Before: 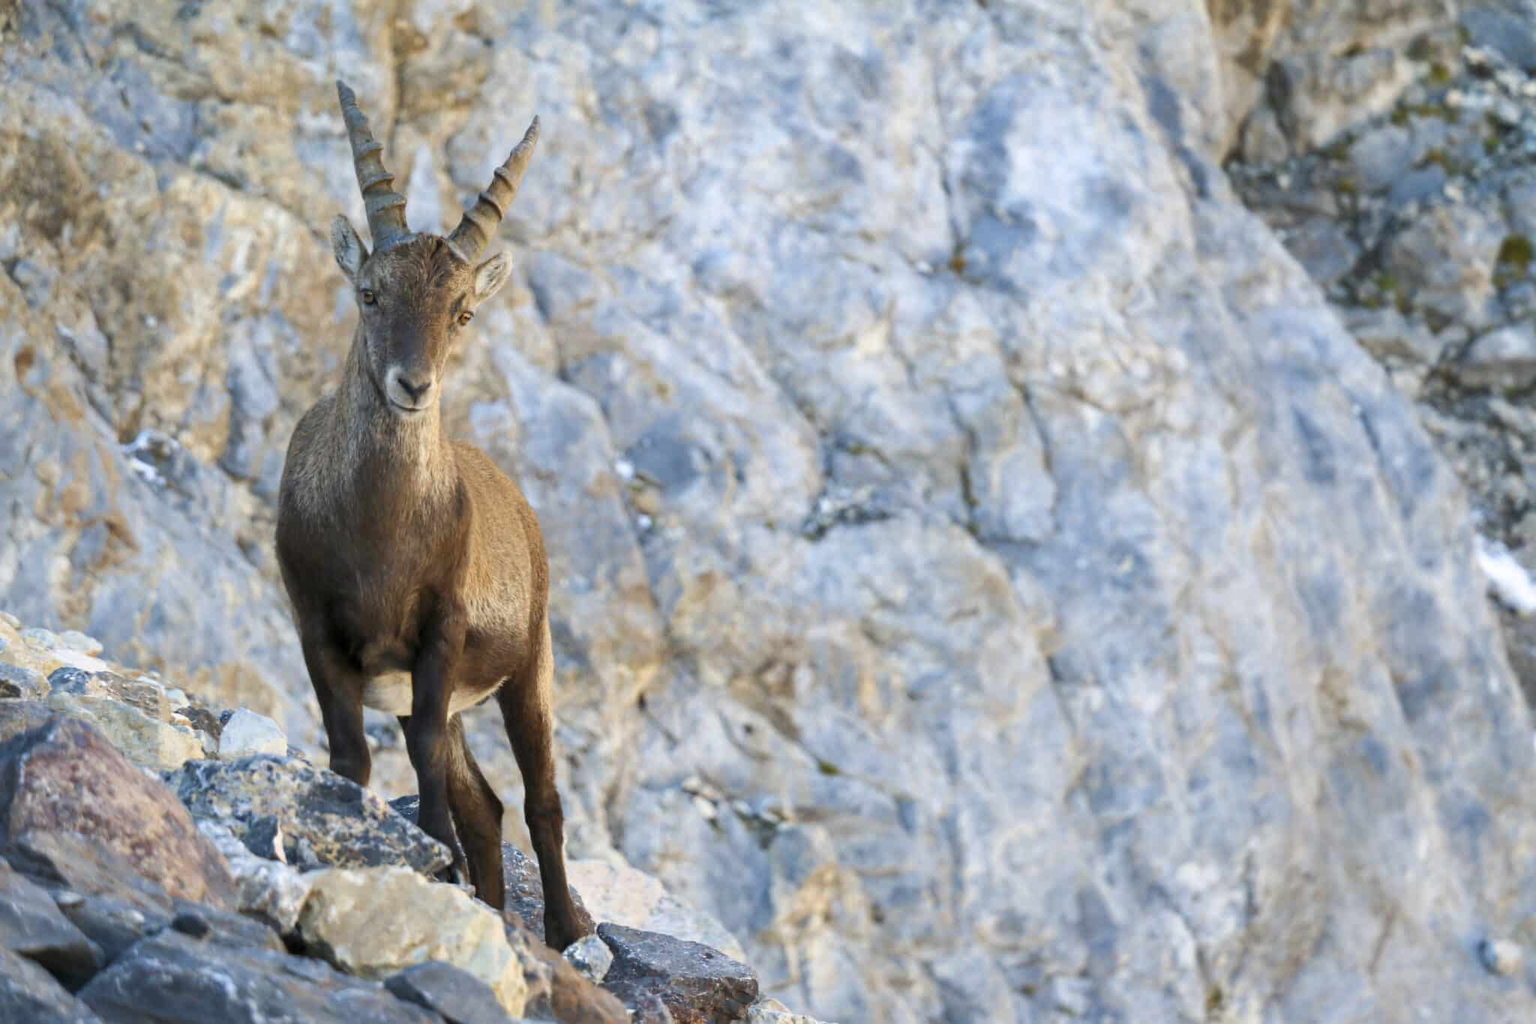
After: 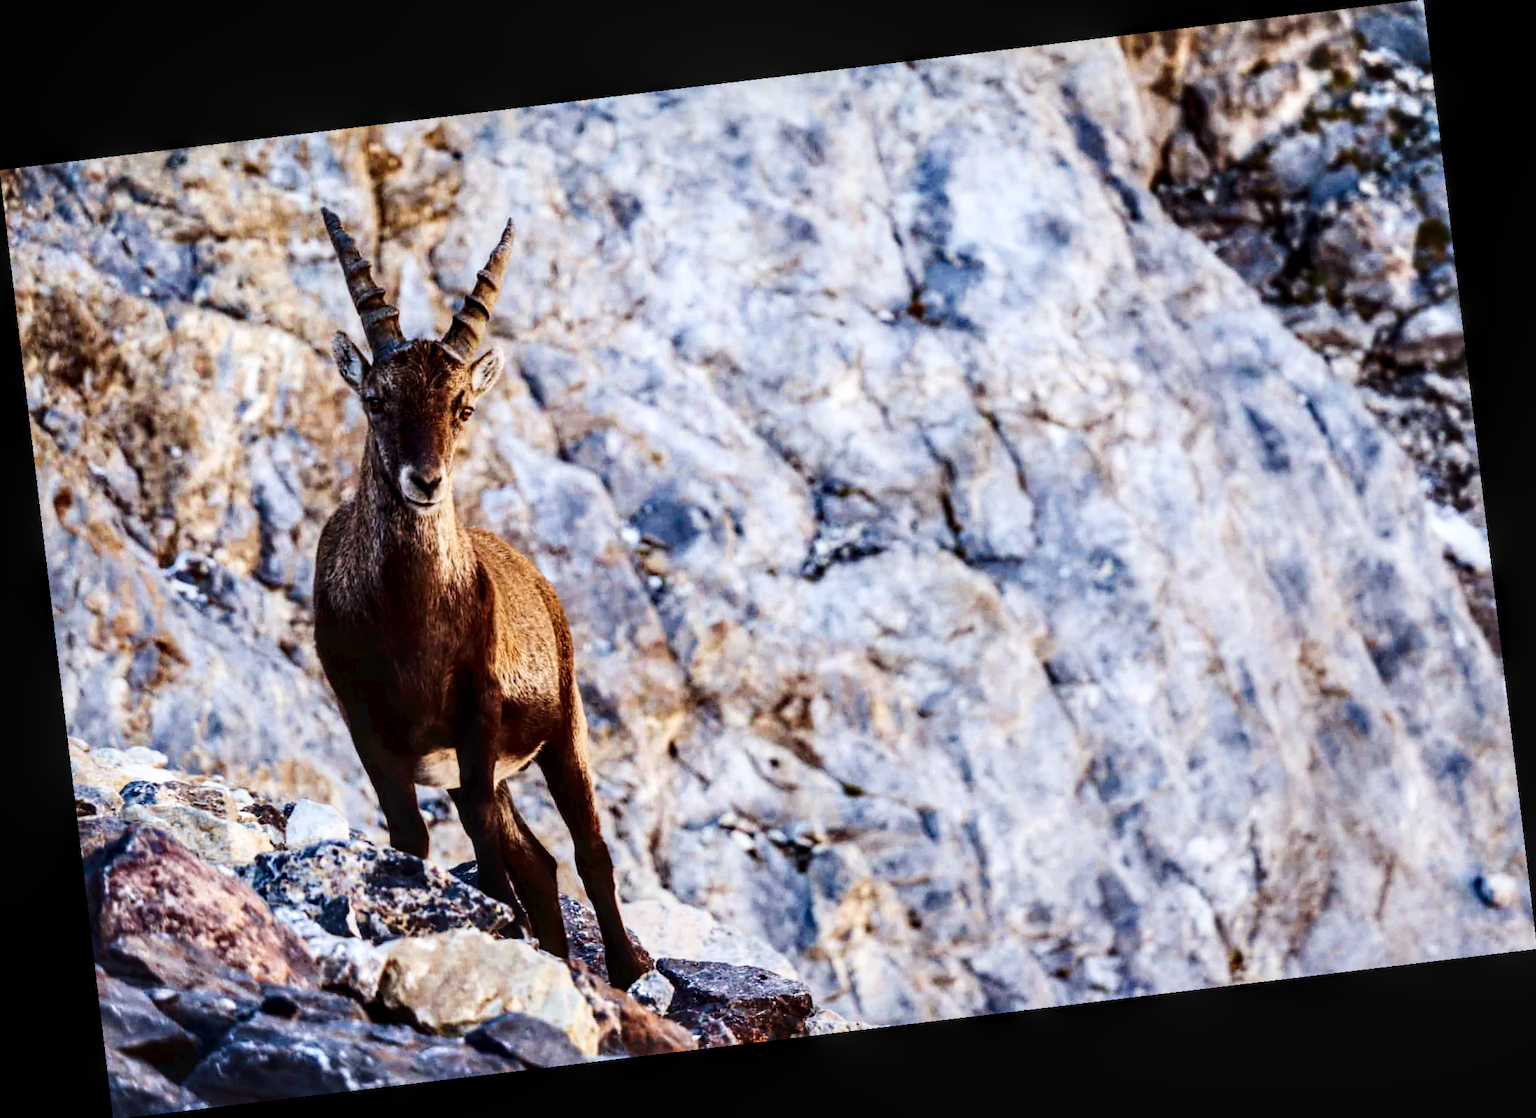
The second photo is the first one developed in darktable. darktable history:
tone curve: curves: ch0 [(0, 0) (0.003, 0.025) (0.011, 0.025) (0.025, 0.025) (0.044, 0.026) (0.069, 0.033) (0.1, 0.053) (0.136, 0.078) (0.177, 0.108) (0.224, 0.153) (0.277, 0.213) (0.335, 0.286) (0.399, 0.372) (0.468, 0.467) (0.543, 0.565) (0.623, 0.675) (0.709, 0.775) (0.801, 0.863) (0.898, 0.936) (1, 1)], preserve colors none
rgb levels: mode RGB, independent channels, levels [[0, 0.474, 1], [0, 0.5, 1], [0, 0.5, 1]]
contrast brightness saturation: contrast 0.24, brightness -0.24, saturation 0.14
color correction: saturation 0.85
local contrast: detail 142%
rotate and perspective: rotation -6.83°, automatic cropping off
white balance: red 0.983, blue 1.036
